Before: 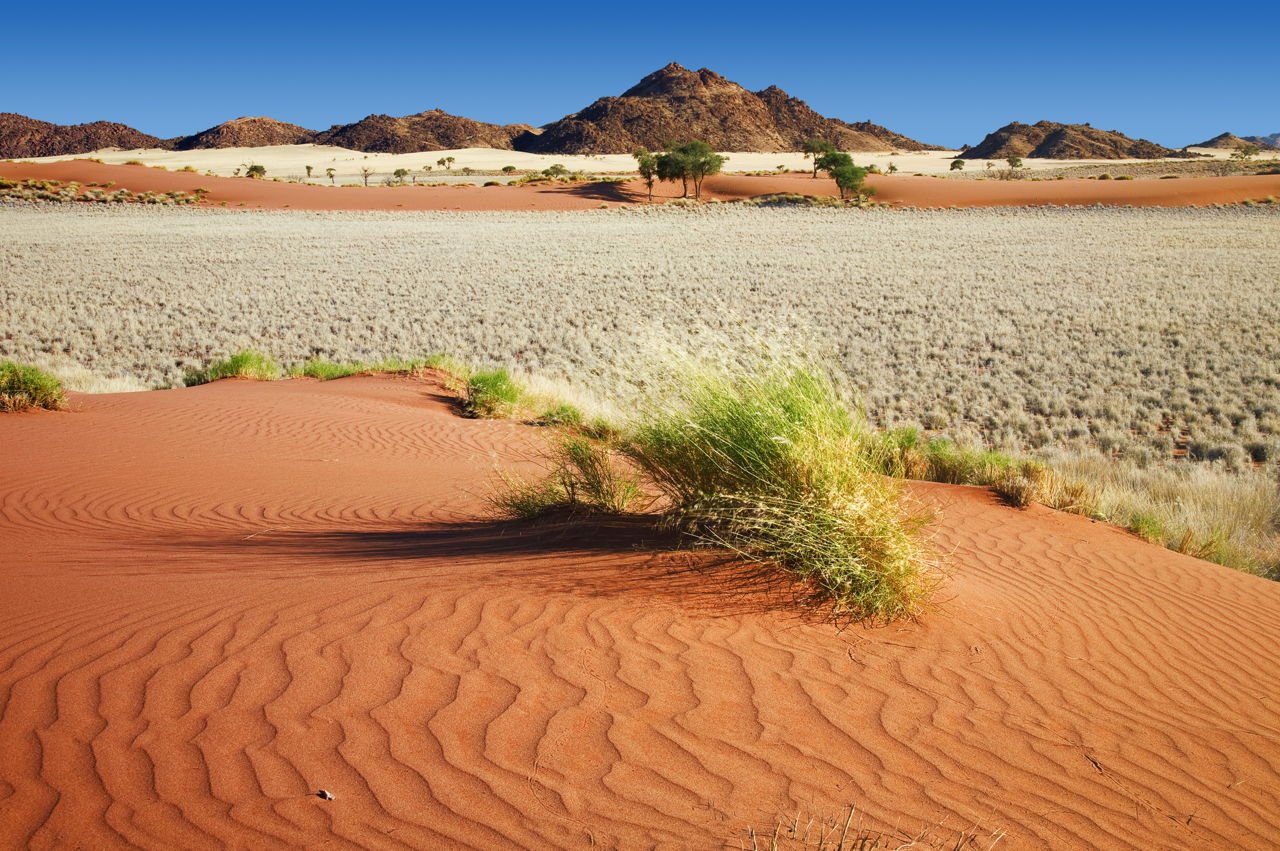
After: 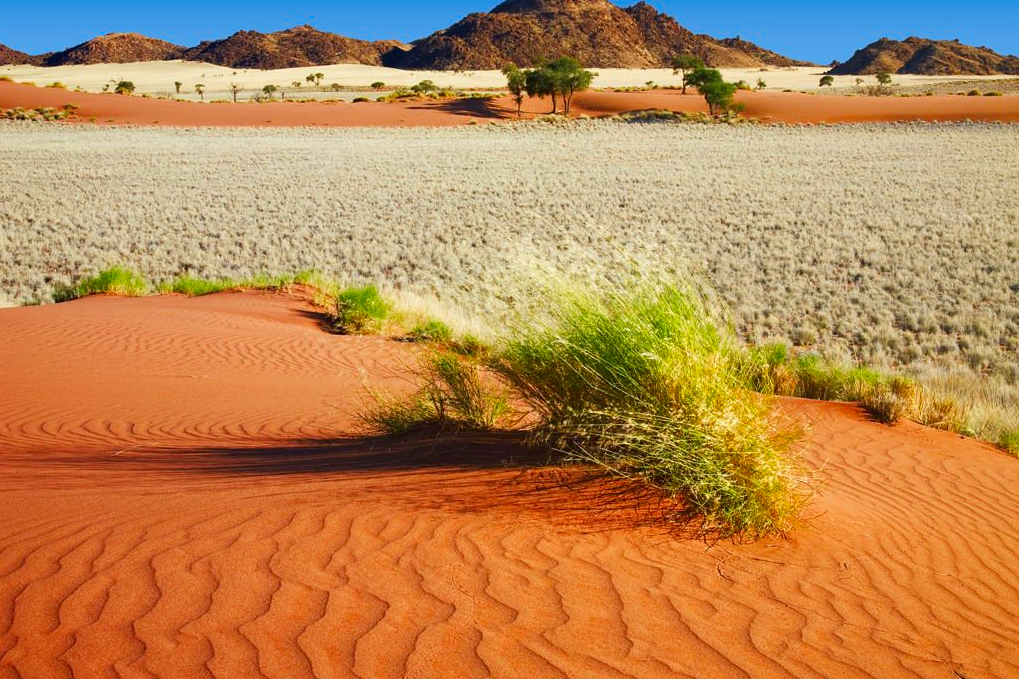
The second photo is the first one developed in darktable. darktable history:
contrast brightness saturation: brightness -0.019, saturation 0.341
crop and rotate: left 10.249%, top 9.877%, right 10.065%, bottom 10.23%
